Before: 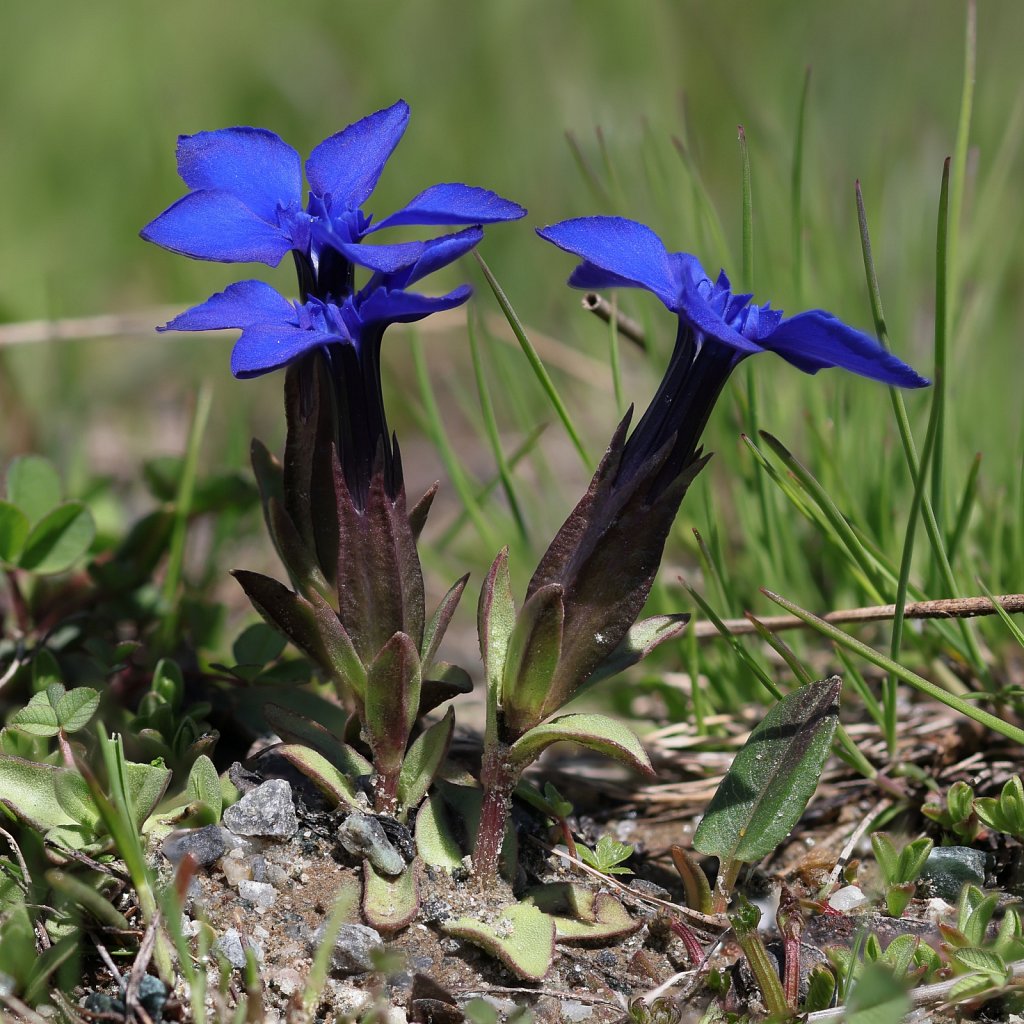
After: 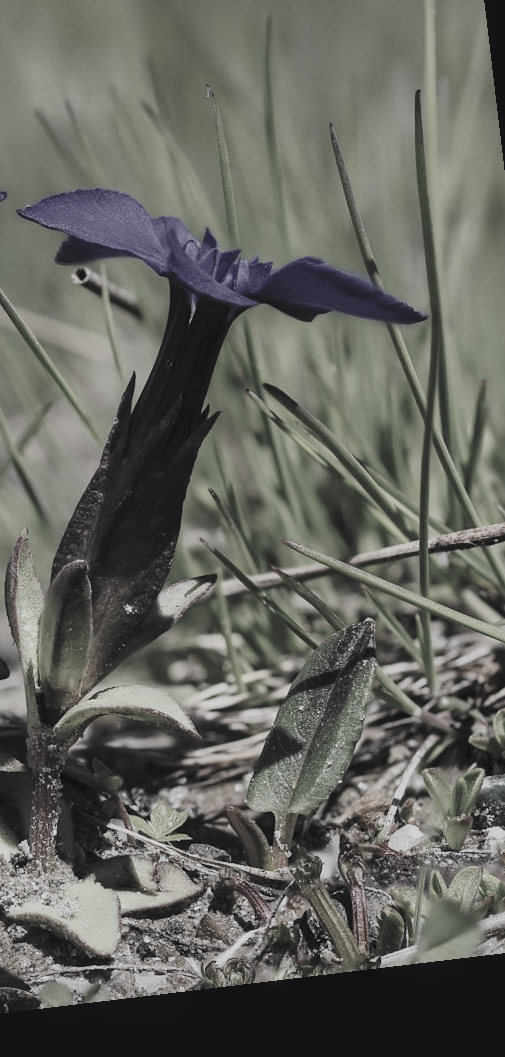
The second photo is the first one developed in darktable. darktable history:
local contrast: detail 110%
tone curve: curves: ch0 [(0, 0) (0.003, 0.077) (0.011, 0.089) (0.025, 0.105) (0.044, 0.122) (0.069, 0.134) (0.1, 0.151) (0.136, 0.171) (0.177, 0.198) (0.224, 0.23) (0.277, 0.273) (0.335, 0.343) (0.399, 0.422) (0.468, 0.508) (0.543, 0.601) (0.623, 0.695) (0.709, 0.782) (0.801, 0.866) (0.898, 0.934) (1, 1)], preserve colors none
color correction: saturation 0.2
crop: left 47.628%, top 6.643%, right 7.874%
rotate and perspective: rotation -6.83°, automatic cropping off
exposure: exposure -0.04 EV, compensate highlight preservation false
filmic rgb: black relative exposure -7.15 EV, white relative exposure 5.36 EV, hardness 3.02
